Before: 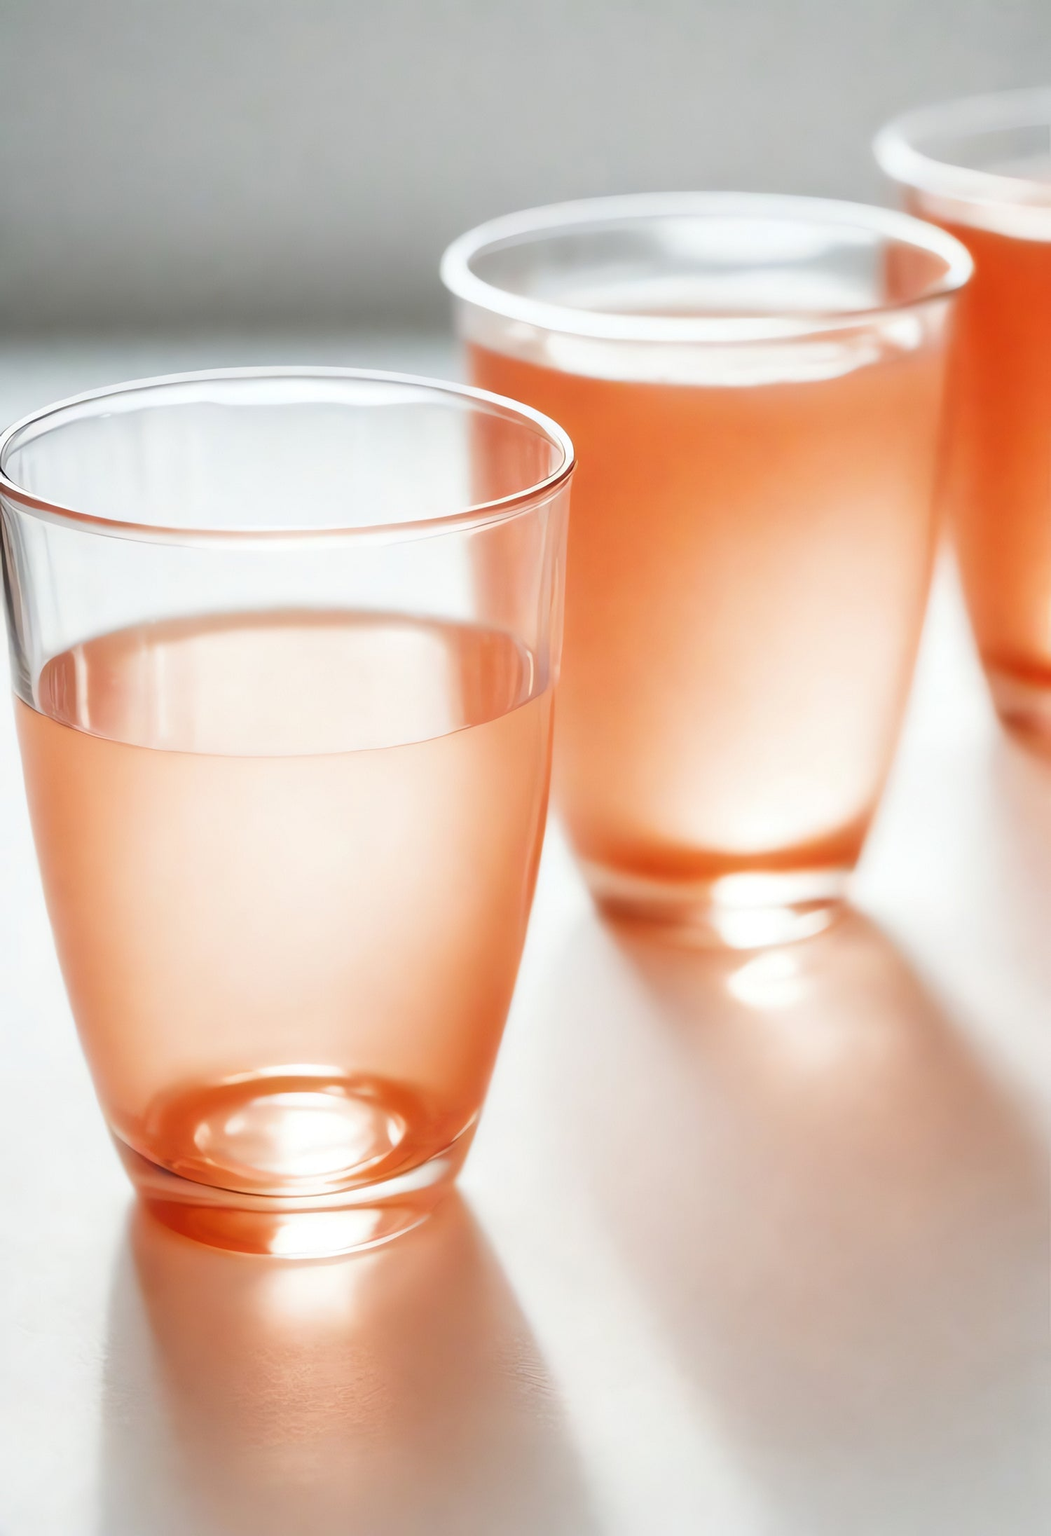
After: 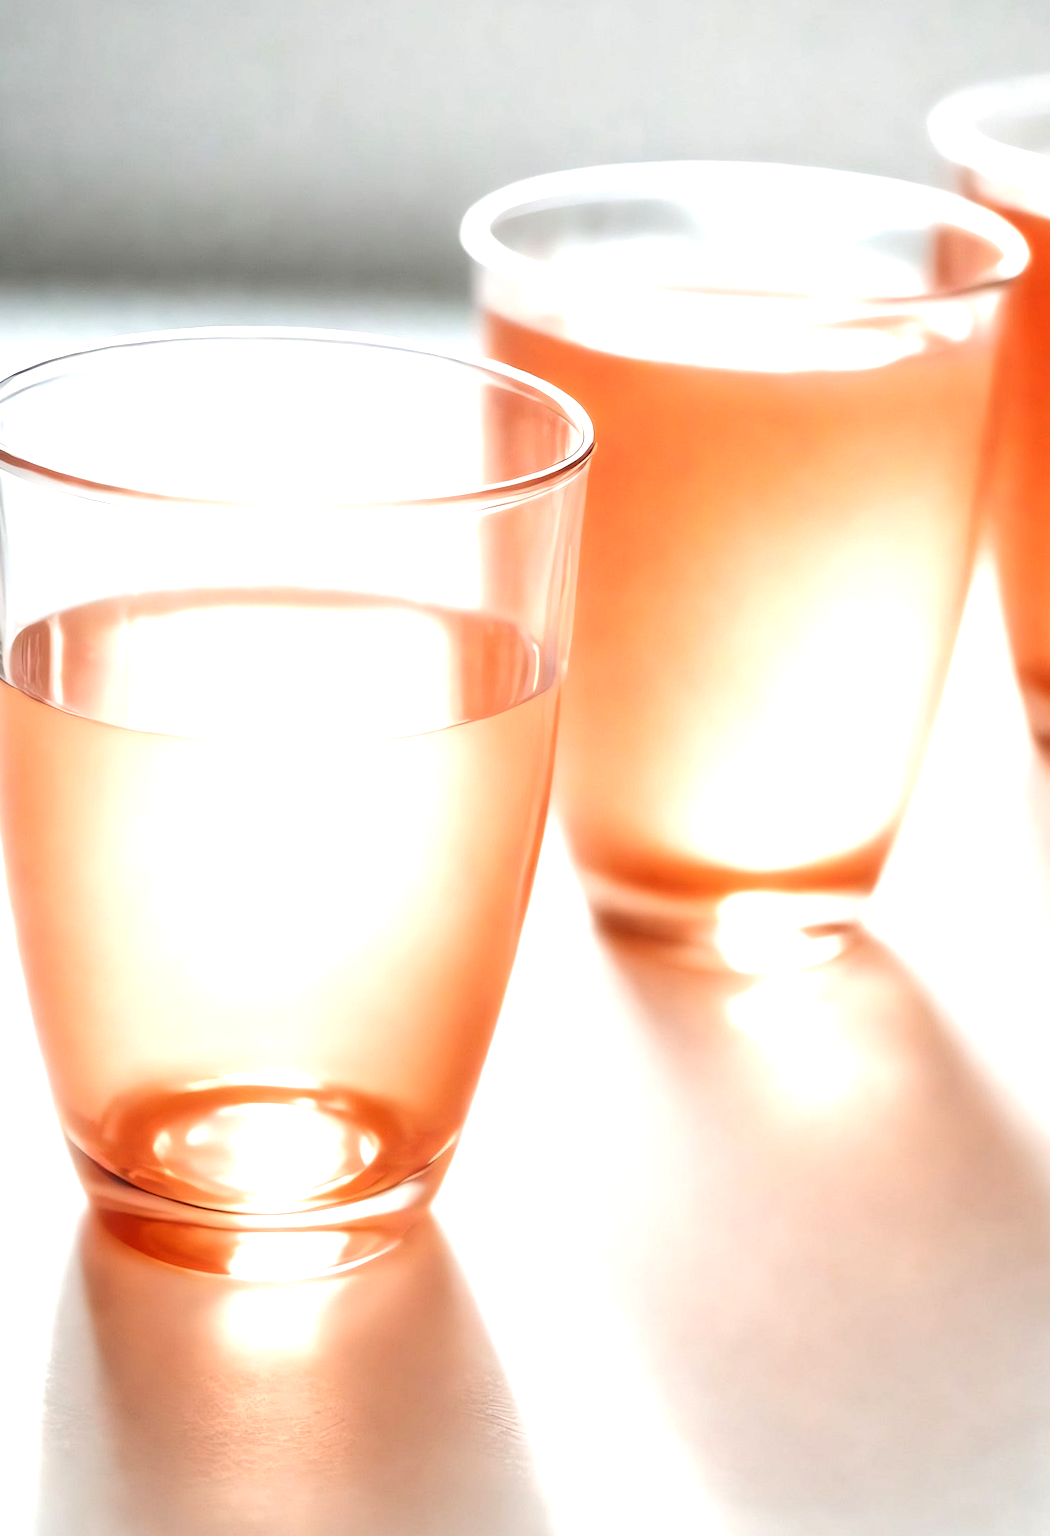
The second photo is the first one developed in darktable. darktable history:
tone equalizer: -8 EV -0.739 EV, -7 EV -0.721 EV, -6 EV -0.632 EV, -5 EV -0.39 EV, -3 EV 0.379 EV, -2 EV 0.6 EV, -1 EV 0.687 EV, +0 EV 0.776 EV, edges refinement/feathering 500, mask exposure compensation -1.57 EV, preserve details no
local contrast: on, module defaults
crop and rotate: angle -2.73°
